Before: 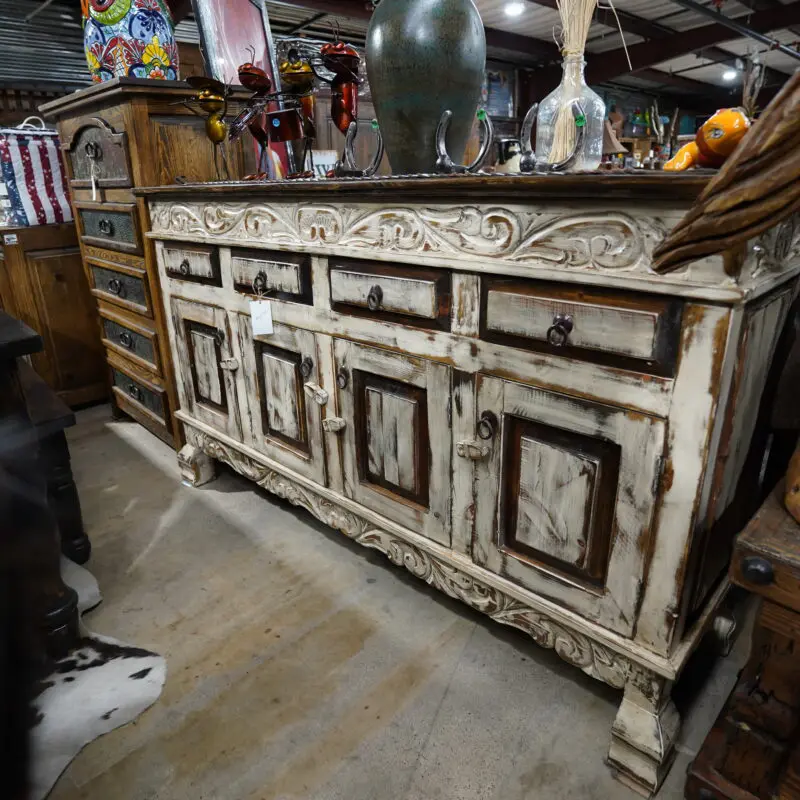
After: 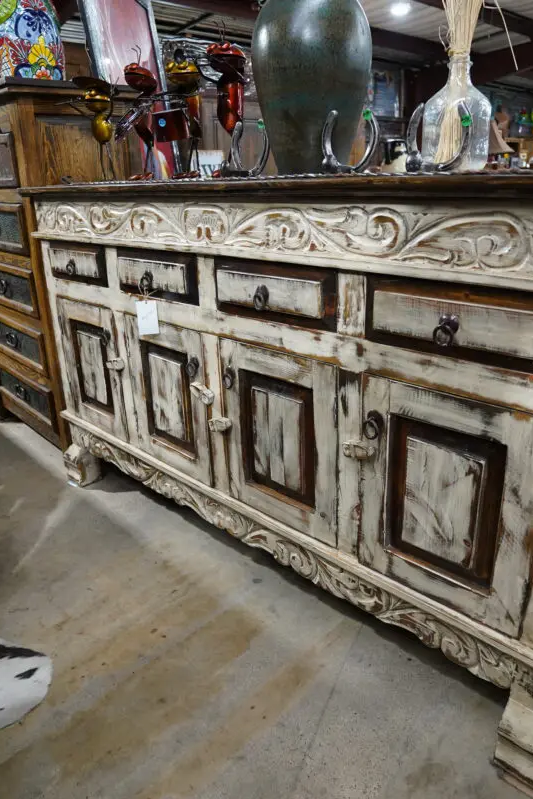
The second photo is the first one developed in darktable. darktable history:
crop and rotate: left 14.351%, right 18.968%
